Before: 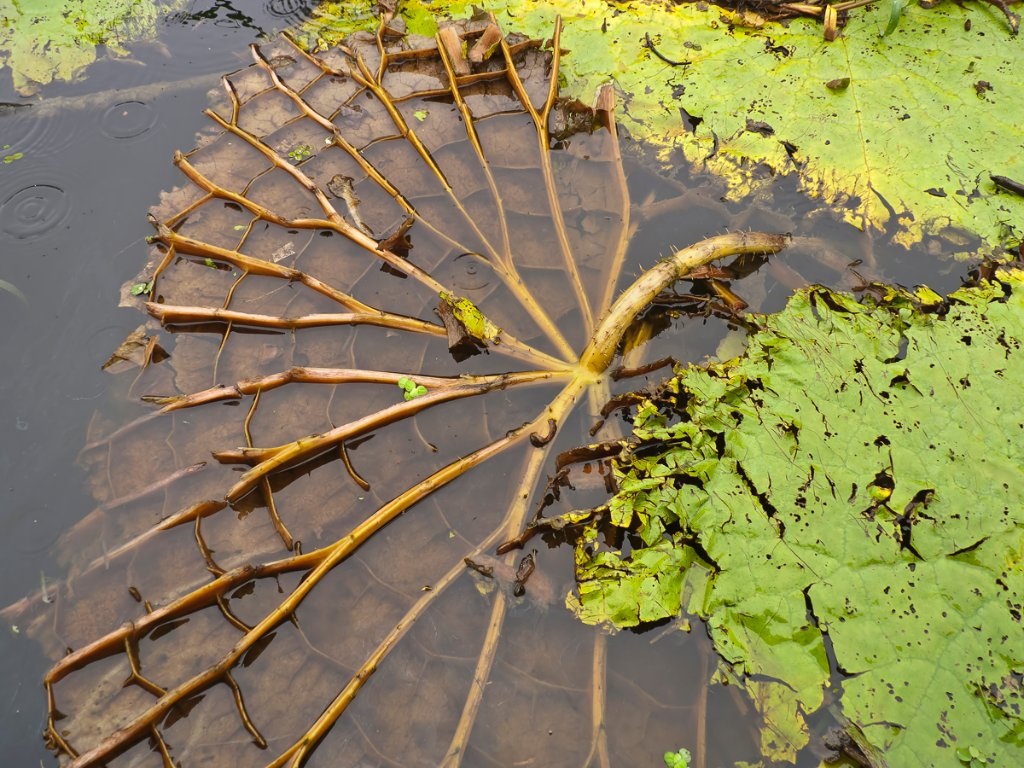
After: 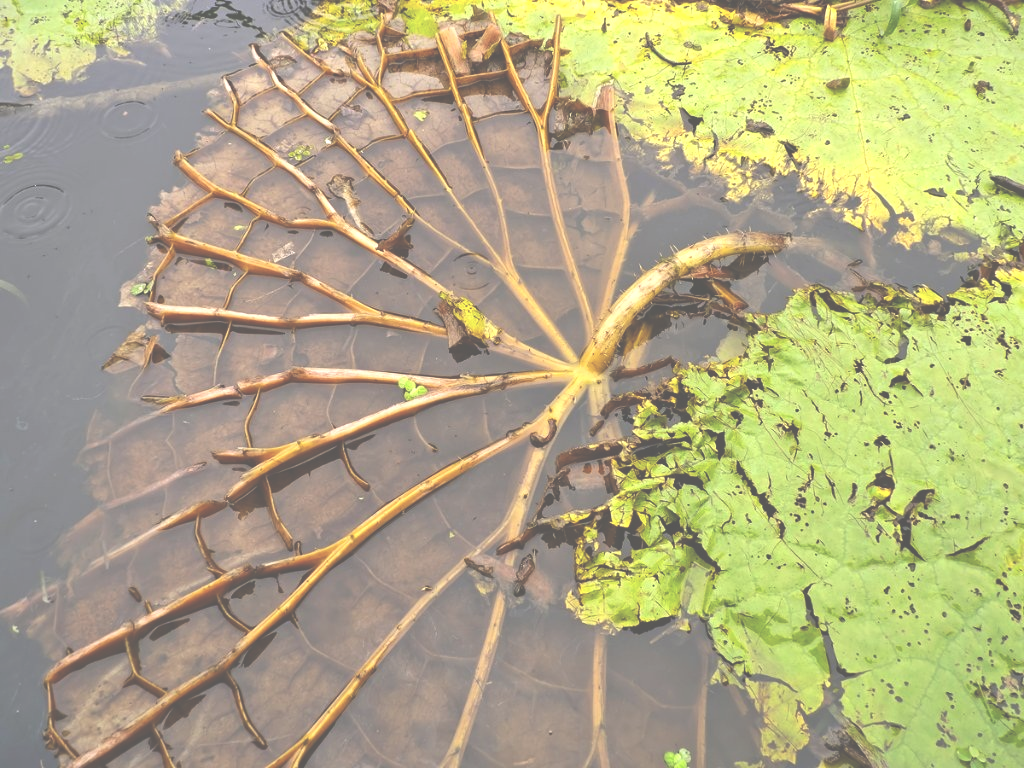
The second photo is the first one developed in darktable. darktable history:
exposure: black level correction -0.07, exposure 0.502 EV, compensate highlight preservation false
